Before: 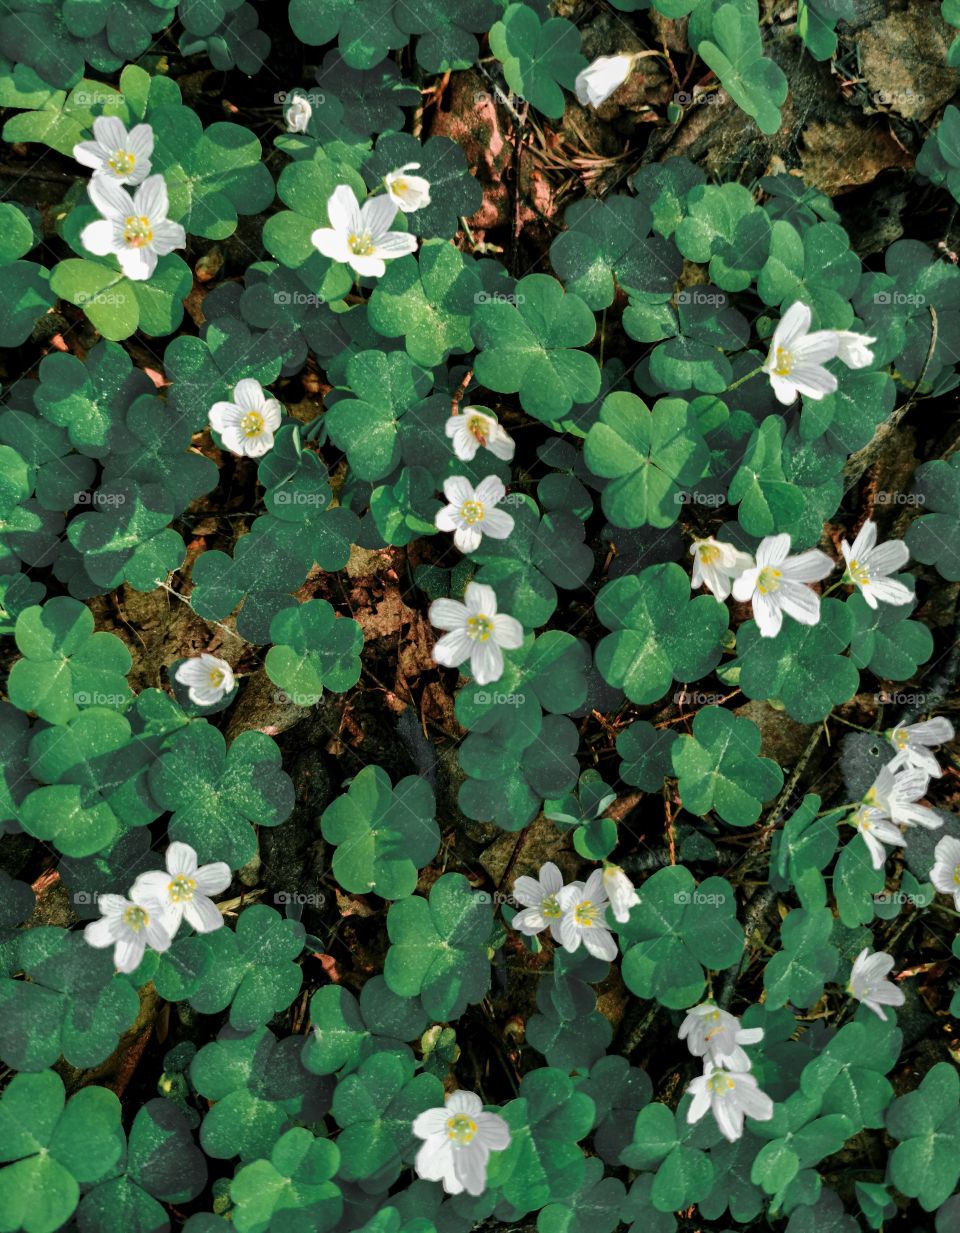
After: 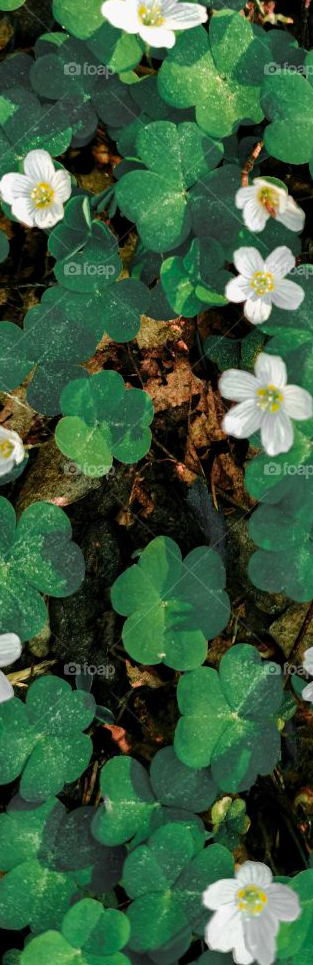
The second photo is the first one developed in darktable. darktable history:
color balance rgb: perceptual saturation grading › global saturation 10.851%
crop and rotate: left 21.88%, top 18.723%, right 45.424%, bottom 2.974%
